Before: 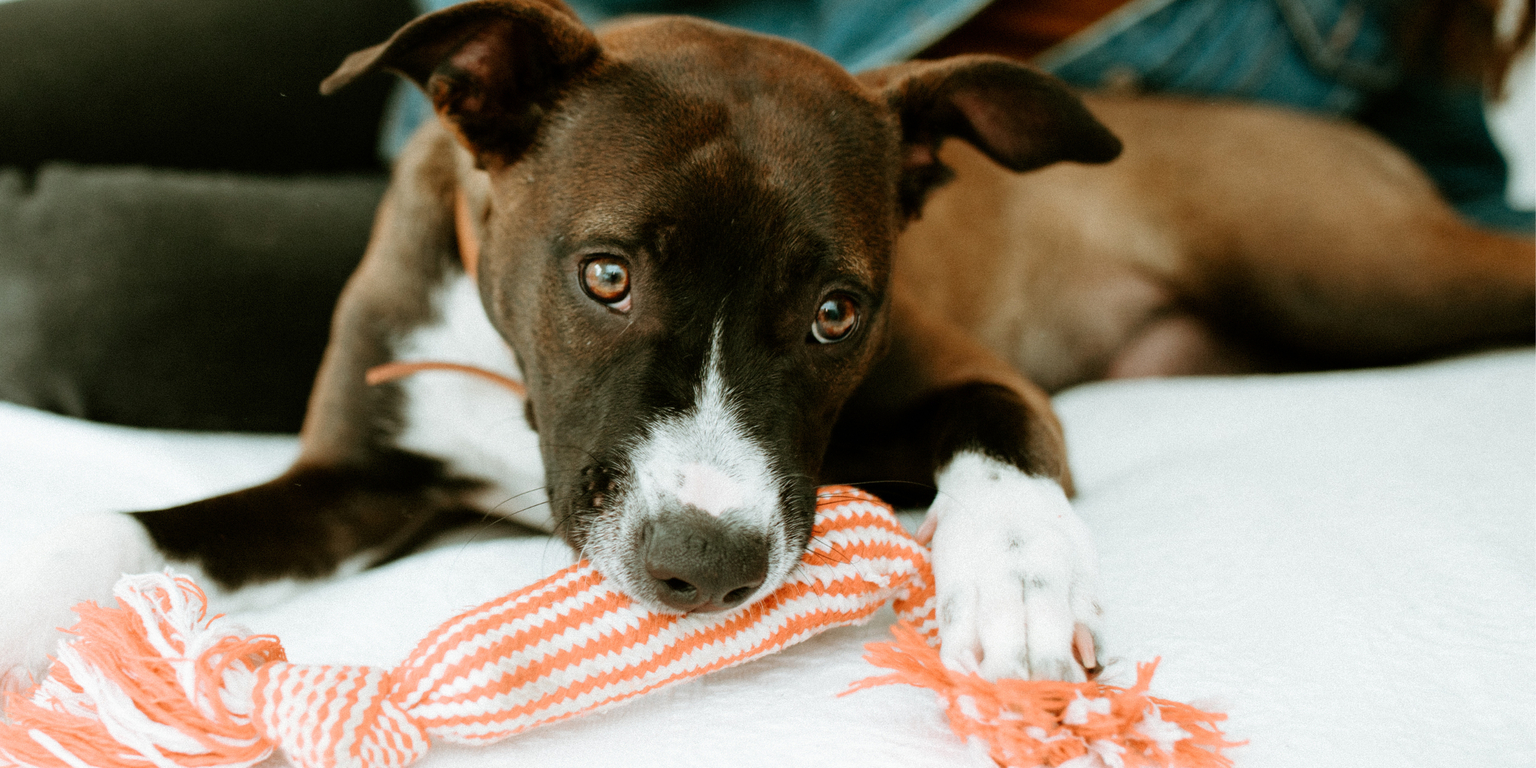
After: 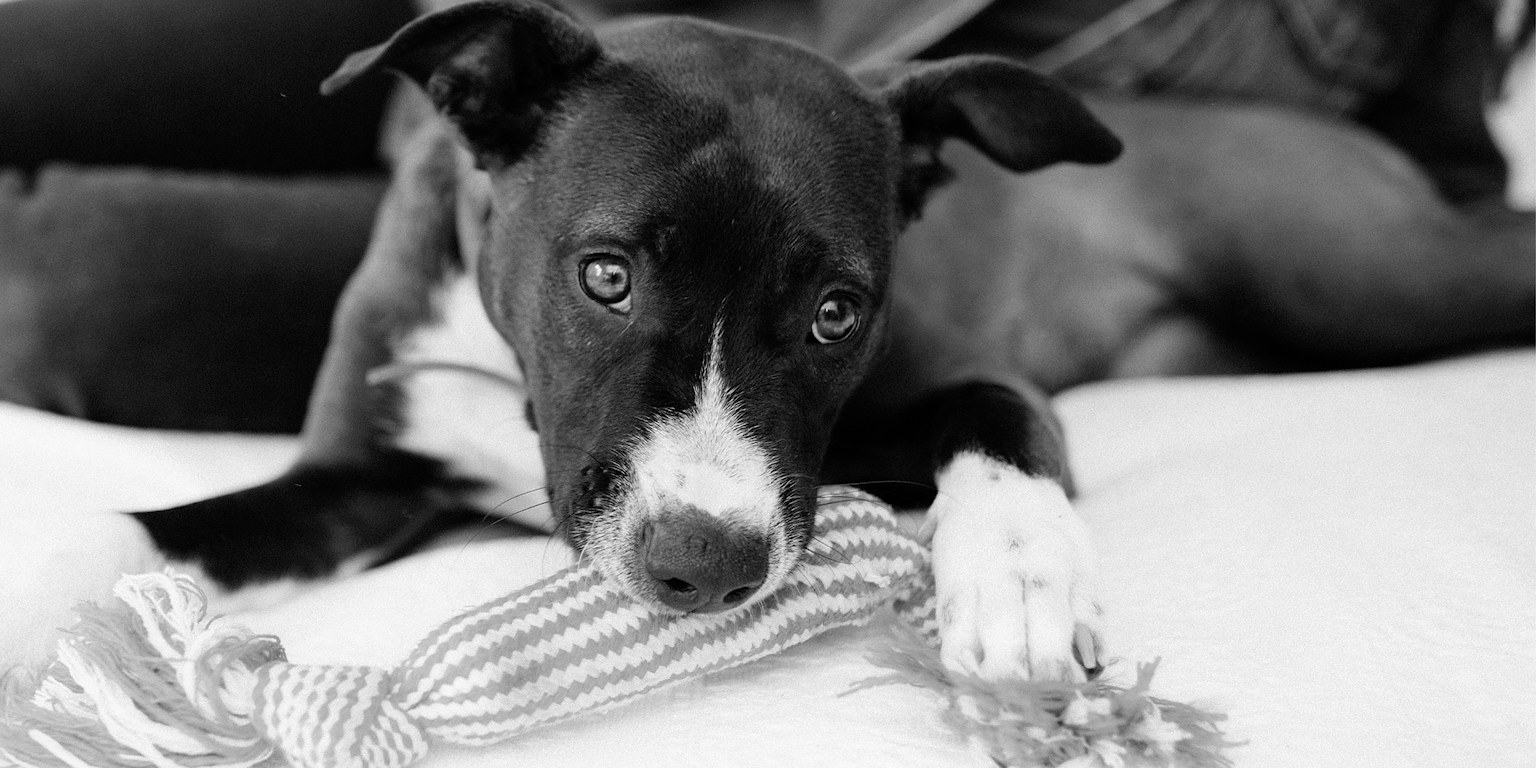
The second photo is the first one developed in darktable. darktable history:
white balance: red 0.967, blue 1.119, emerald 0.756
monochrome: a 0, b 0, size 0.5, highlights 0.57
sharpen: on, module defaults
